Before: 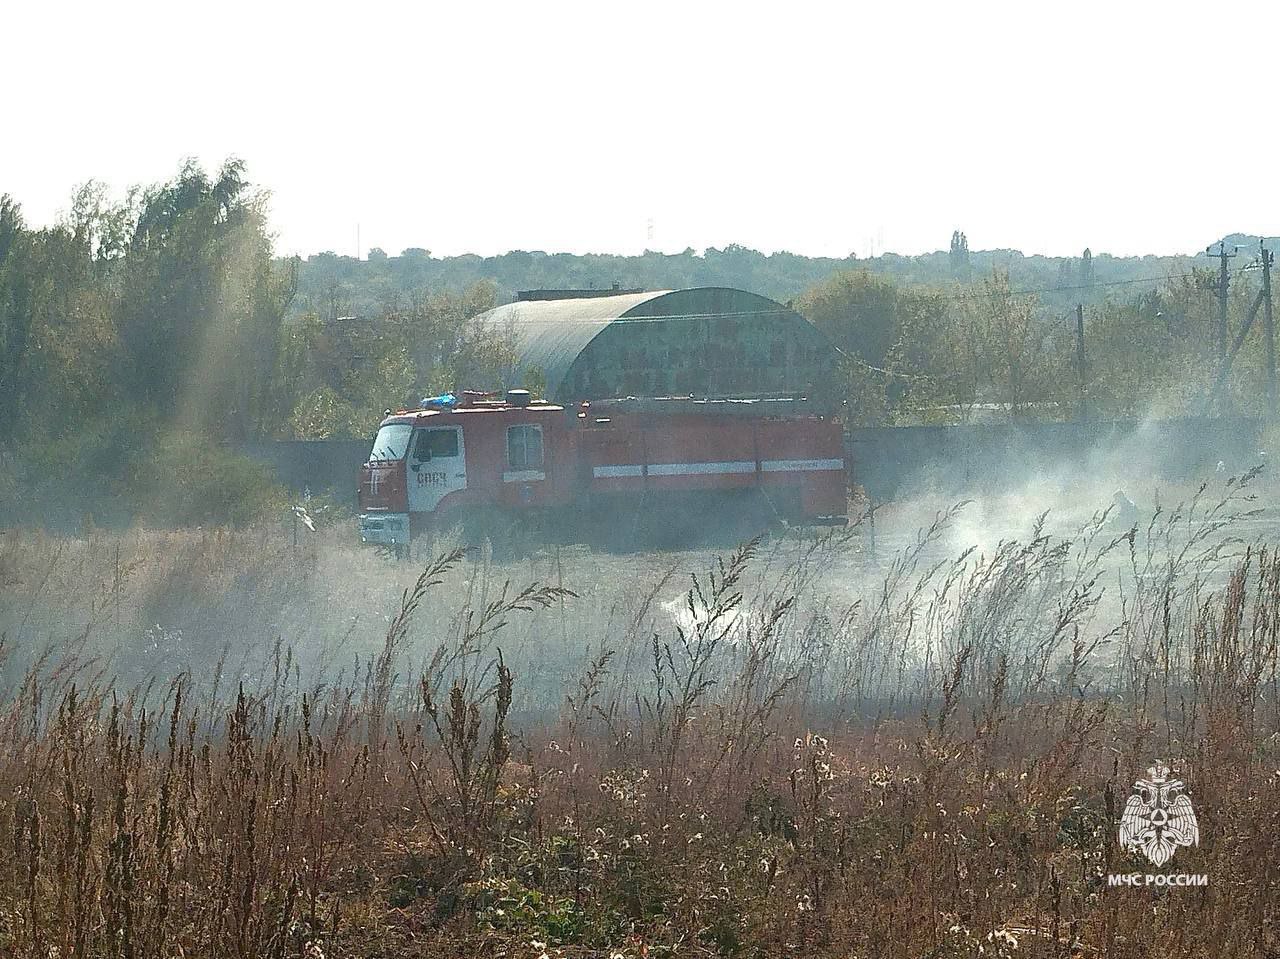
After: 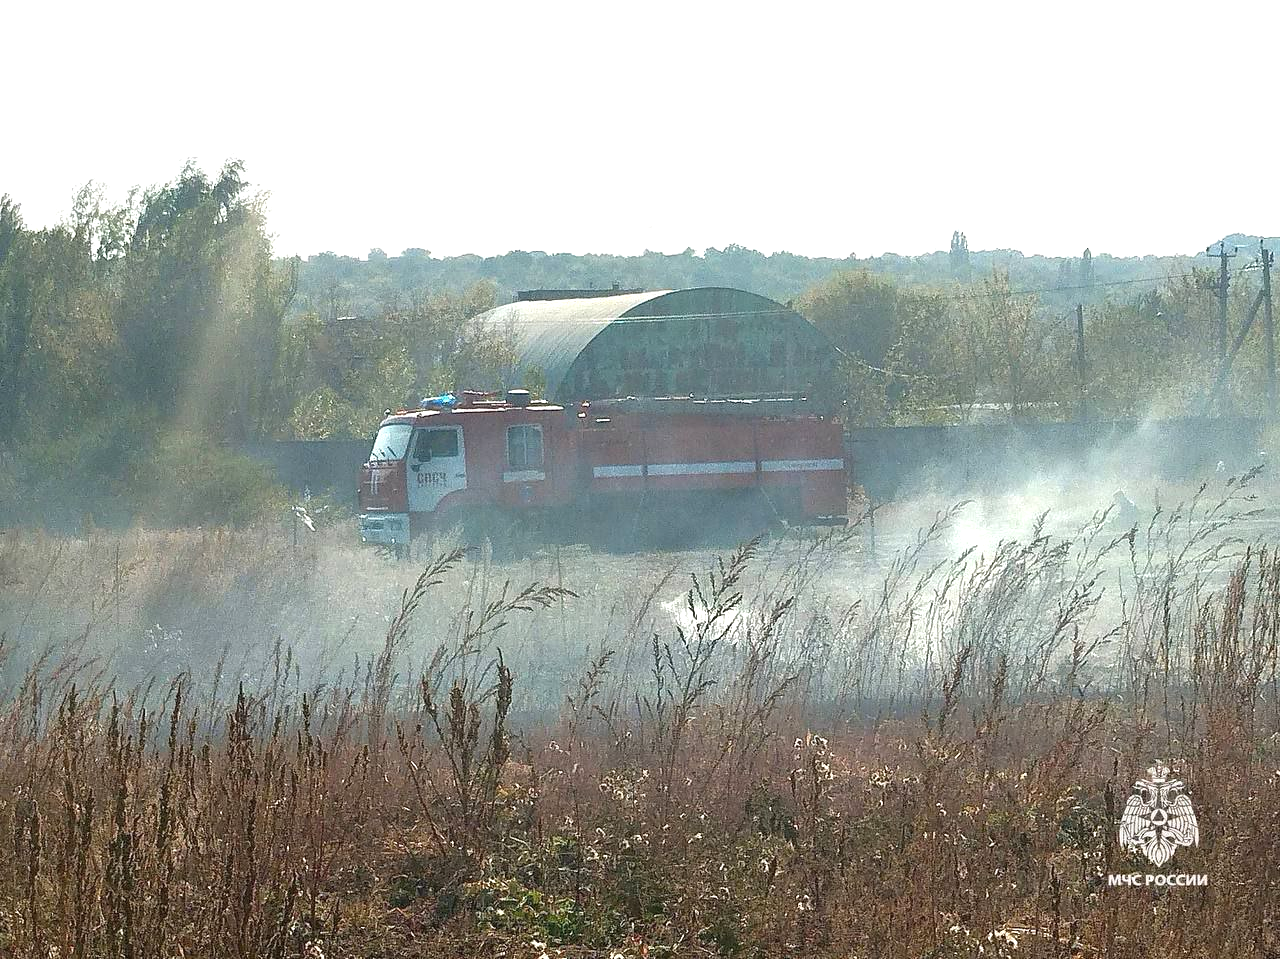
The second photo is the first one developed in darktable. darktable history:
exposure: exposure 0.364 EV, compensate highlight preservation false
